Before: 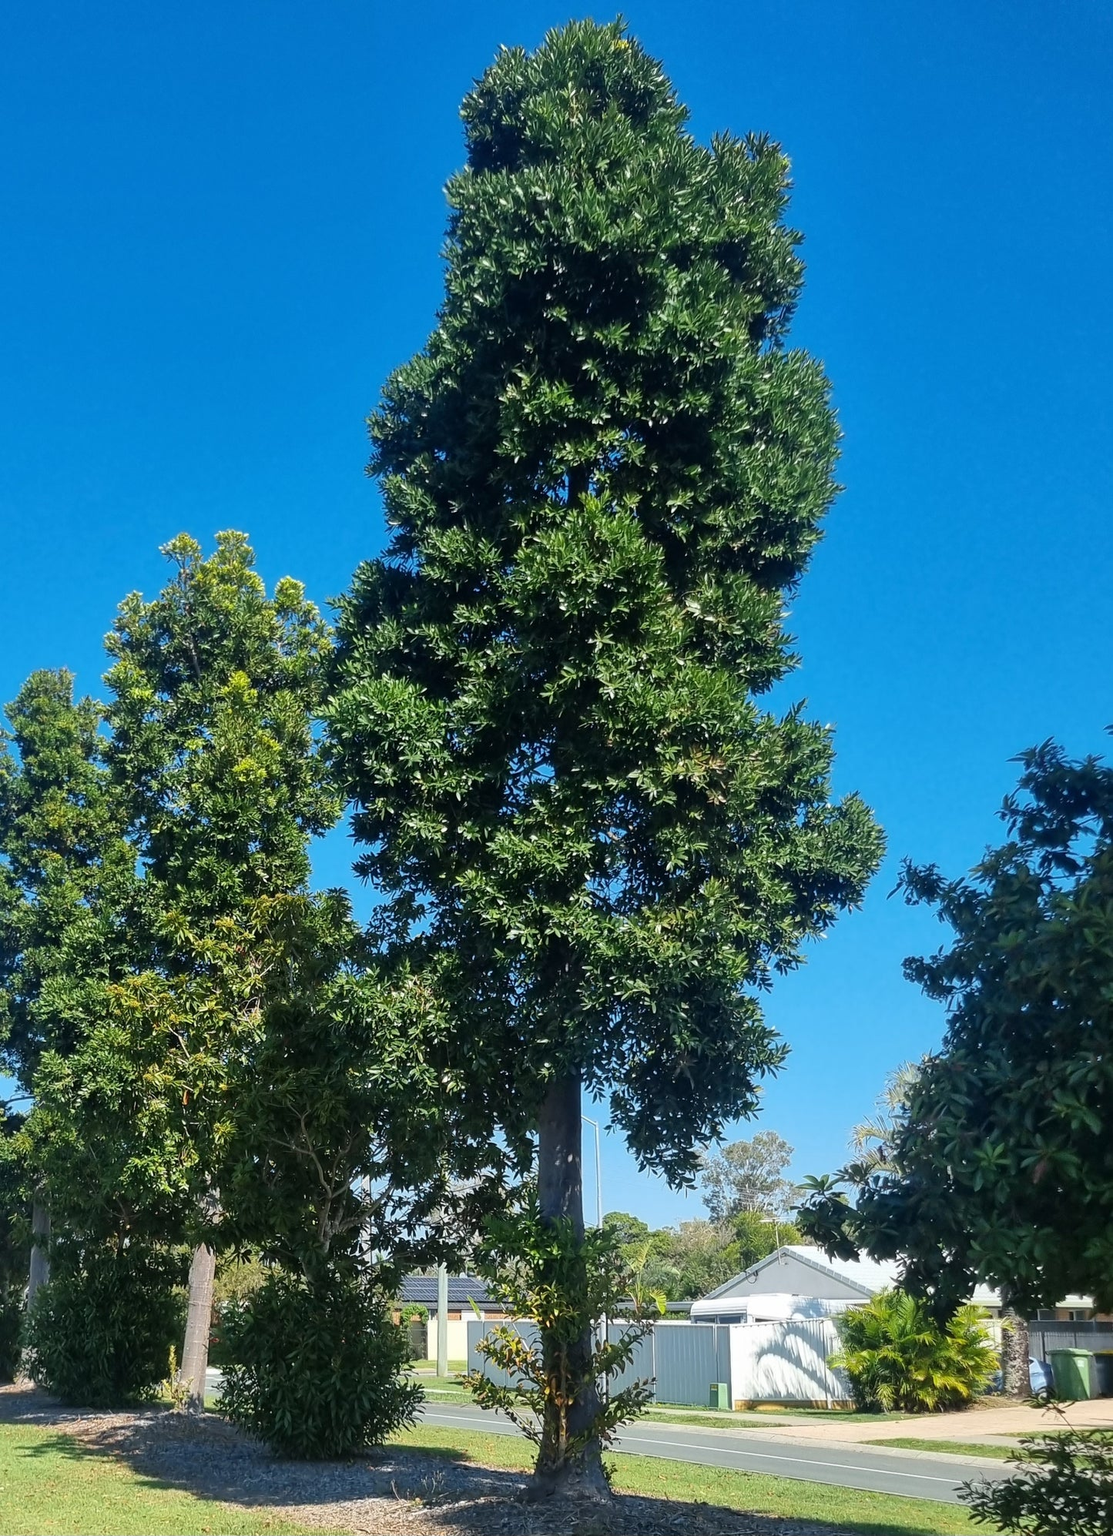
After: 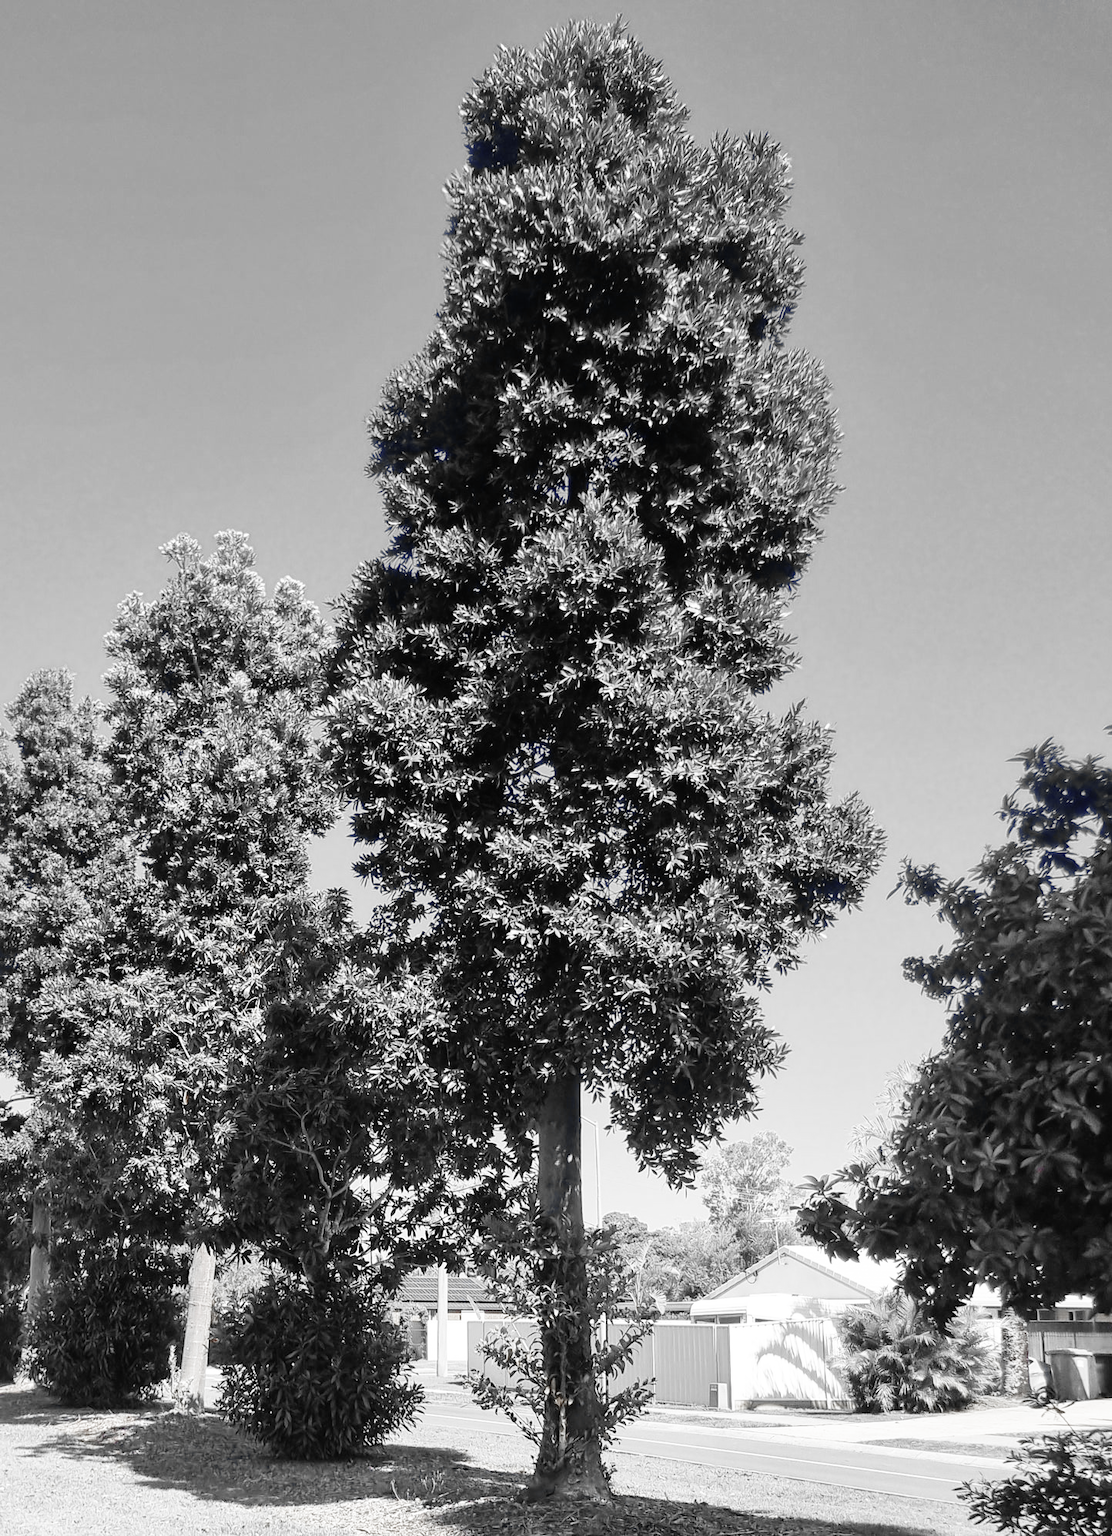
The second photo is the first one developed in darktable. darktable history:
base curve: curves: ch0 [(0, 0) (0.008, 0.007) (0.022, 0.029) (0.048, 0.089) (0.092, 0.197) (0.191, 0.399) (0.275, 0.534) (0.357, 0.65) (0.477, 0.78) (0.542, 0.833) (0.799, 0.973) (1, 1)], preserve colors none
color zones: curves: ch0 [(0, 0.278) (0.143, 0.5) (0.286, 0.5) (0.429, 0.5) (0.571, 0.5) (0.714, 0.5) (0.857, 0.5) (1, 0.5)]; ch1 [(0, 1) (0.143, 0.165) (0.286, 0) (0.429, 0) (0.571, 0) (0.714, 0) (0.857, 0.5) (1, 0.5)]; ch2 [(0, 0.508) (0.143, 0.5) (0.286, 0.5) (0.429, 0.5) (0.571, 0.5) (0.714, 0.5) (0.857, 0.5) (1, 0.5)]
